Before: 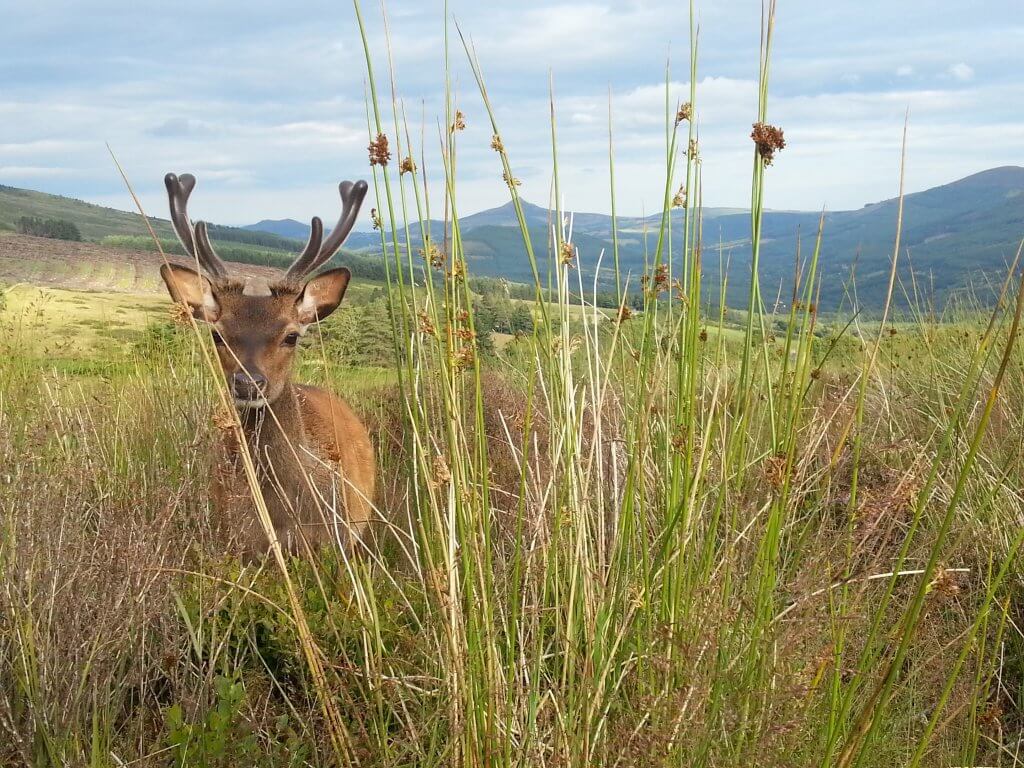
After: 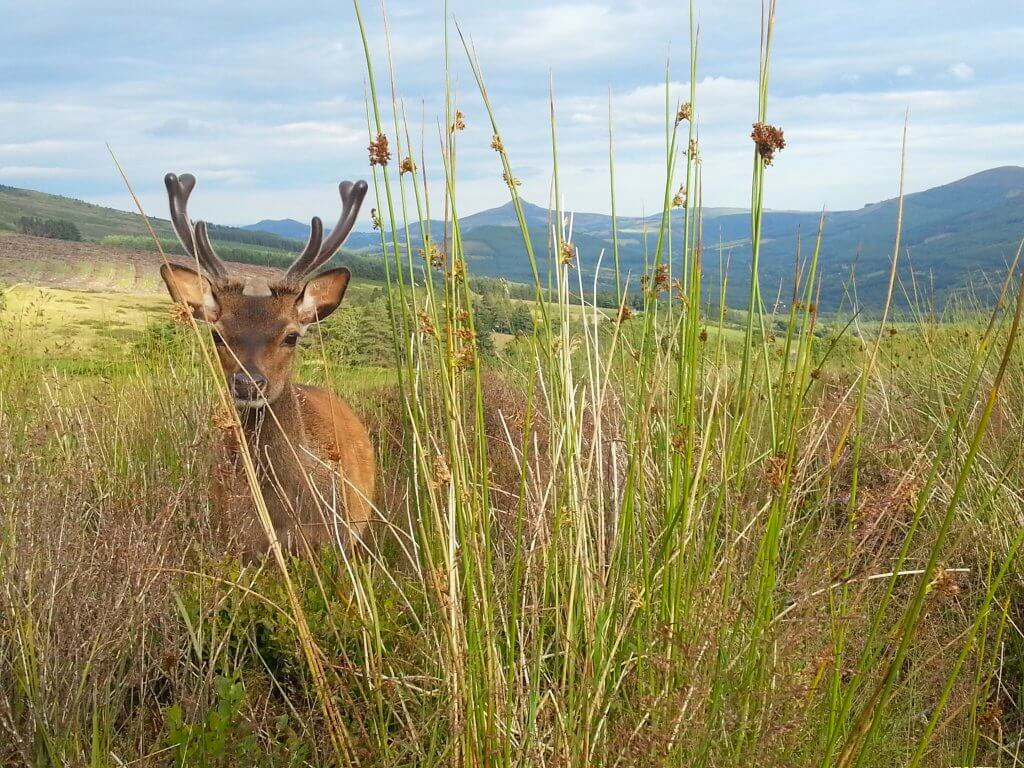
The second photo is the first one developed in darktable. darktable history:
color correction: saturation 1.1
contrast equalizer: y [[0.5, 0.5, 0.472, 0.5, 0.5, 0.5], [0.5 ×6], [0.5 ×6], [0 ×6], [0 ×6]]
